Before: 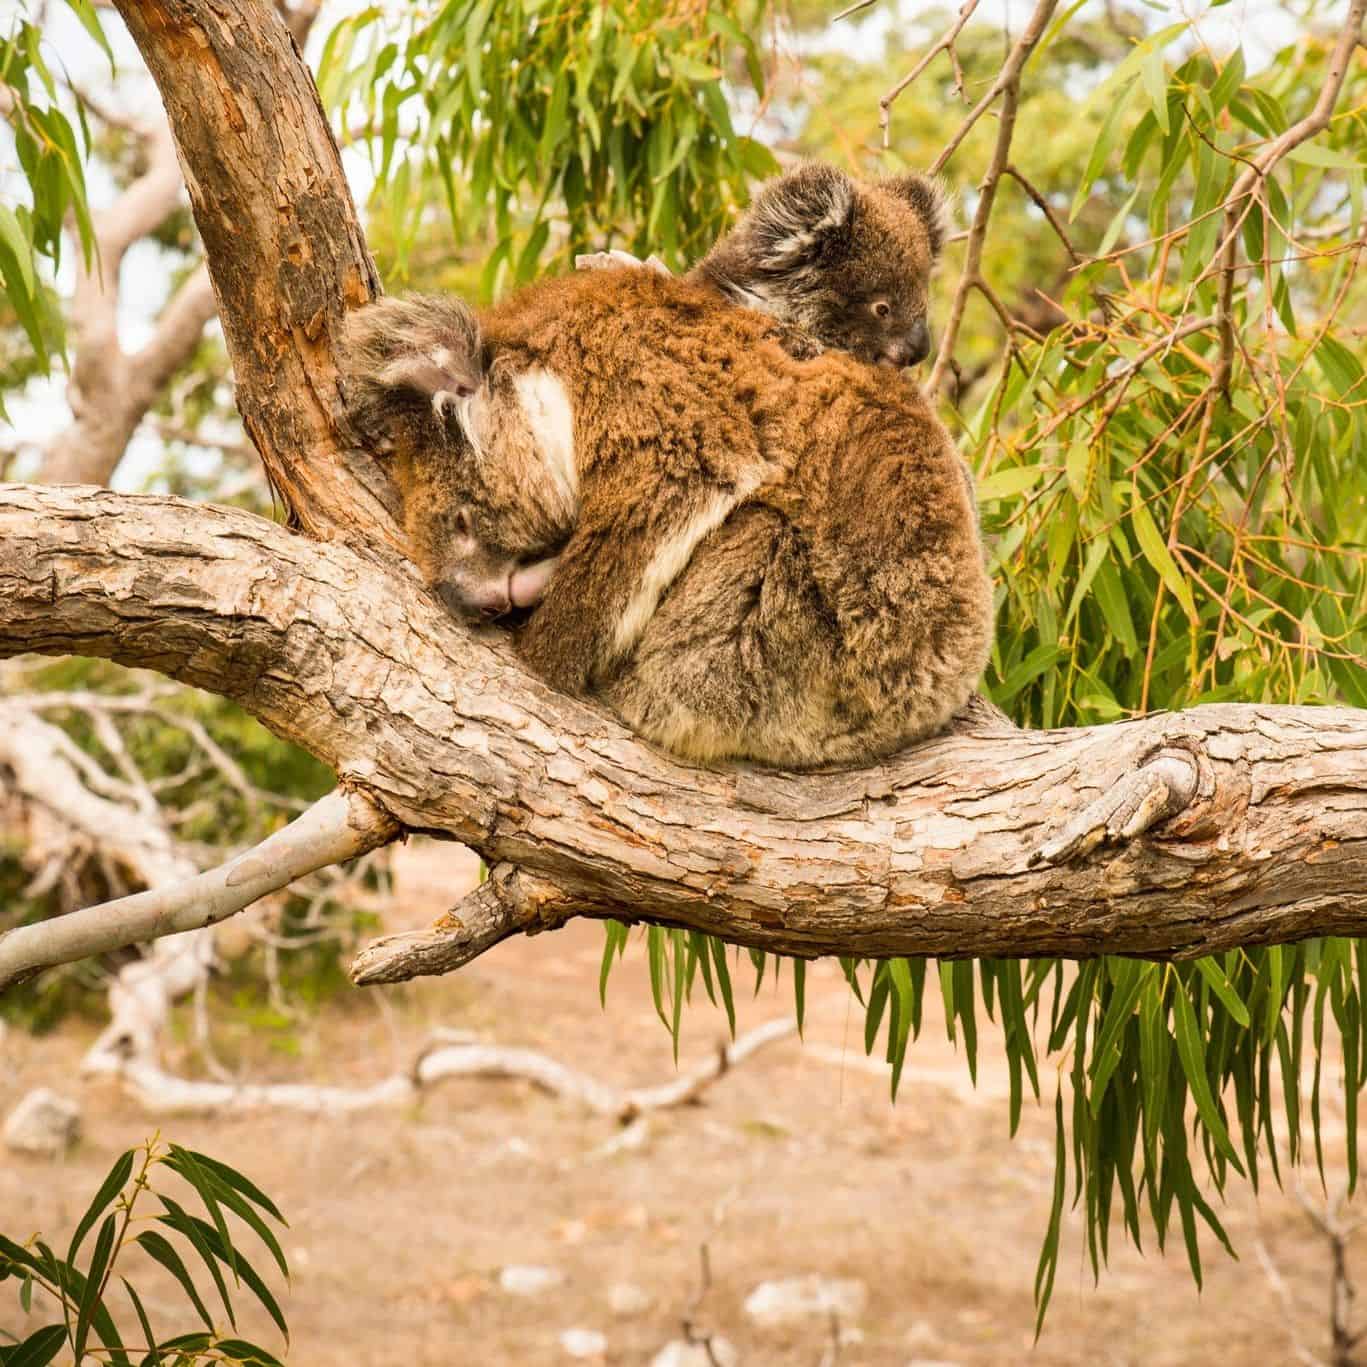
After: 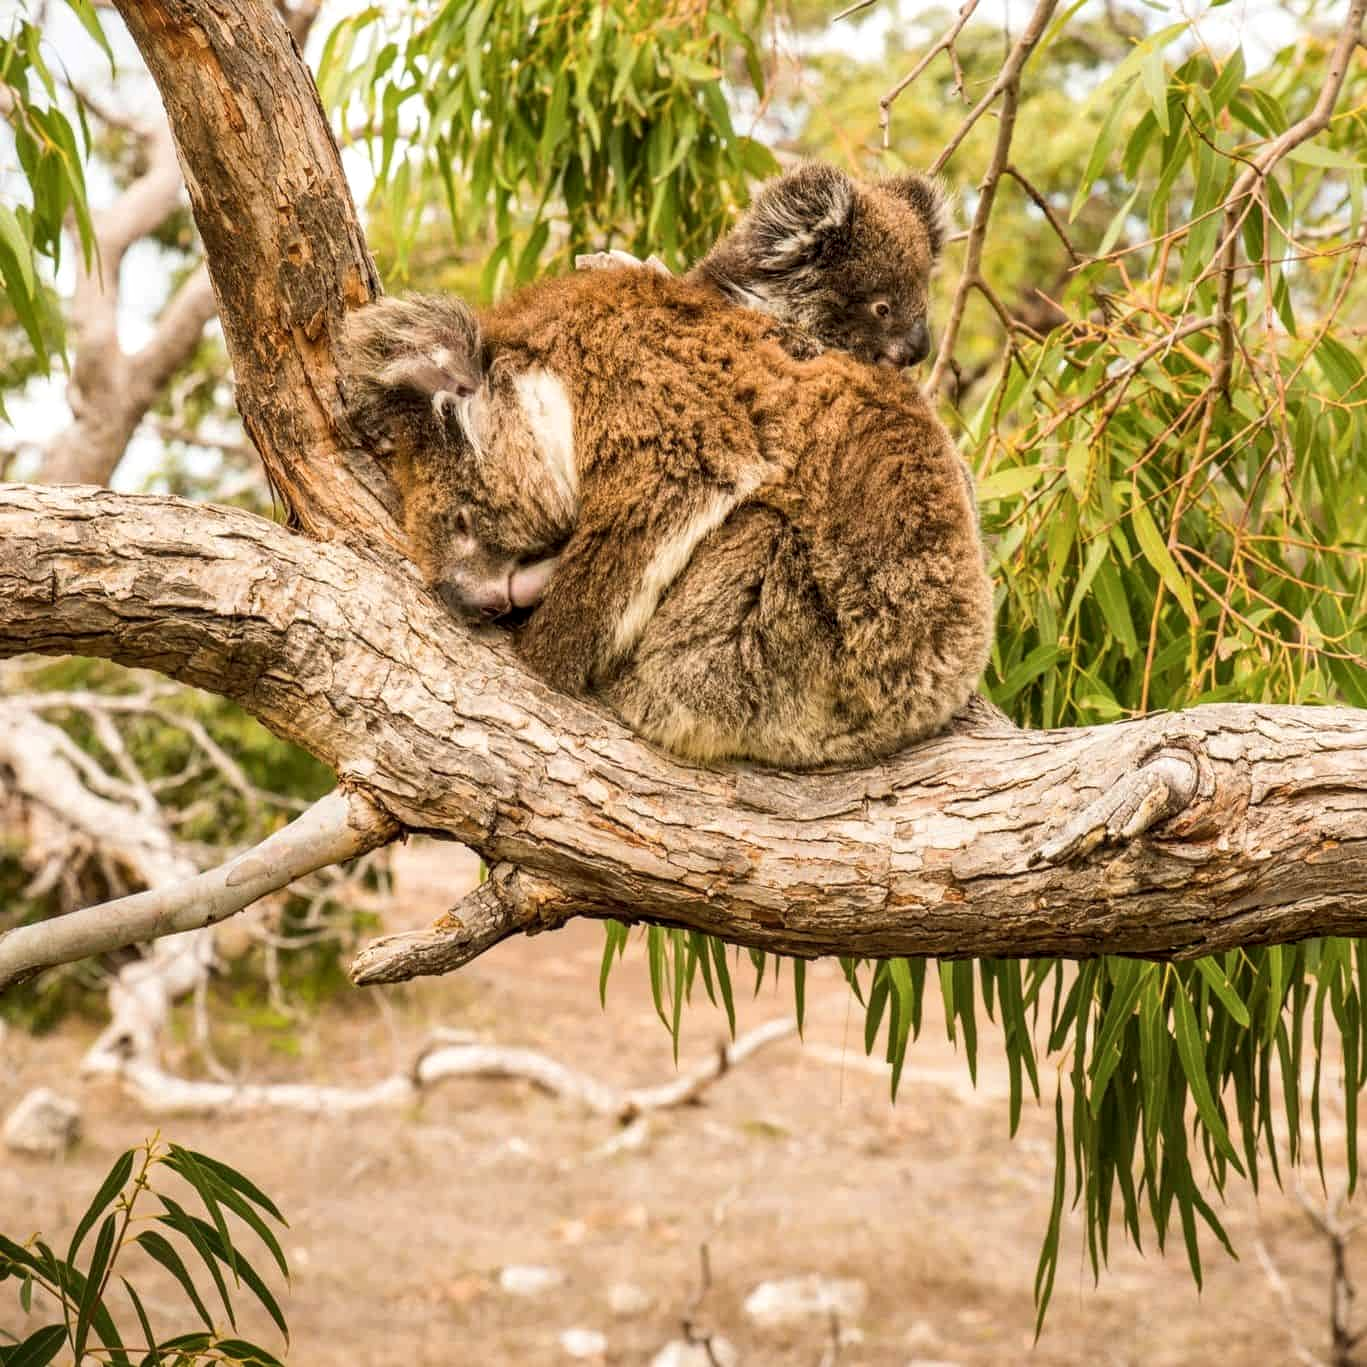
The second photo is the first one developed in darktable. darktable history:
color zones: curves: ch1 [(0, 0.469) (0.01, 0.469) (0.12, 0.446) (0.248, 0.469) (0.5, 0.5) (0.748, 0.5) (0.99, 0.469) (1, 0.469)]
local contrast: on, module defaults
